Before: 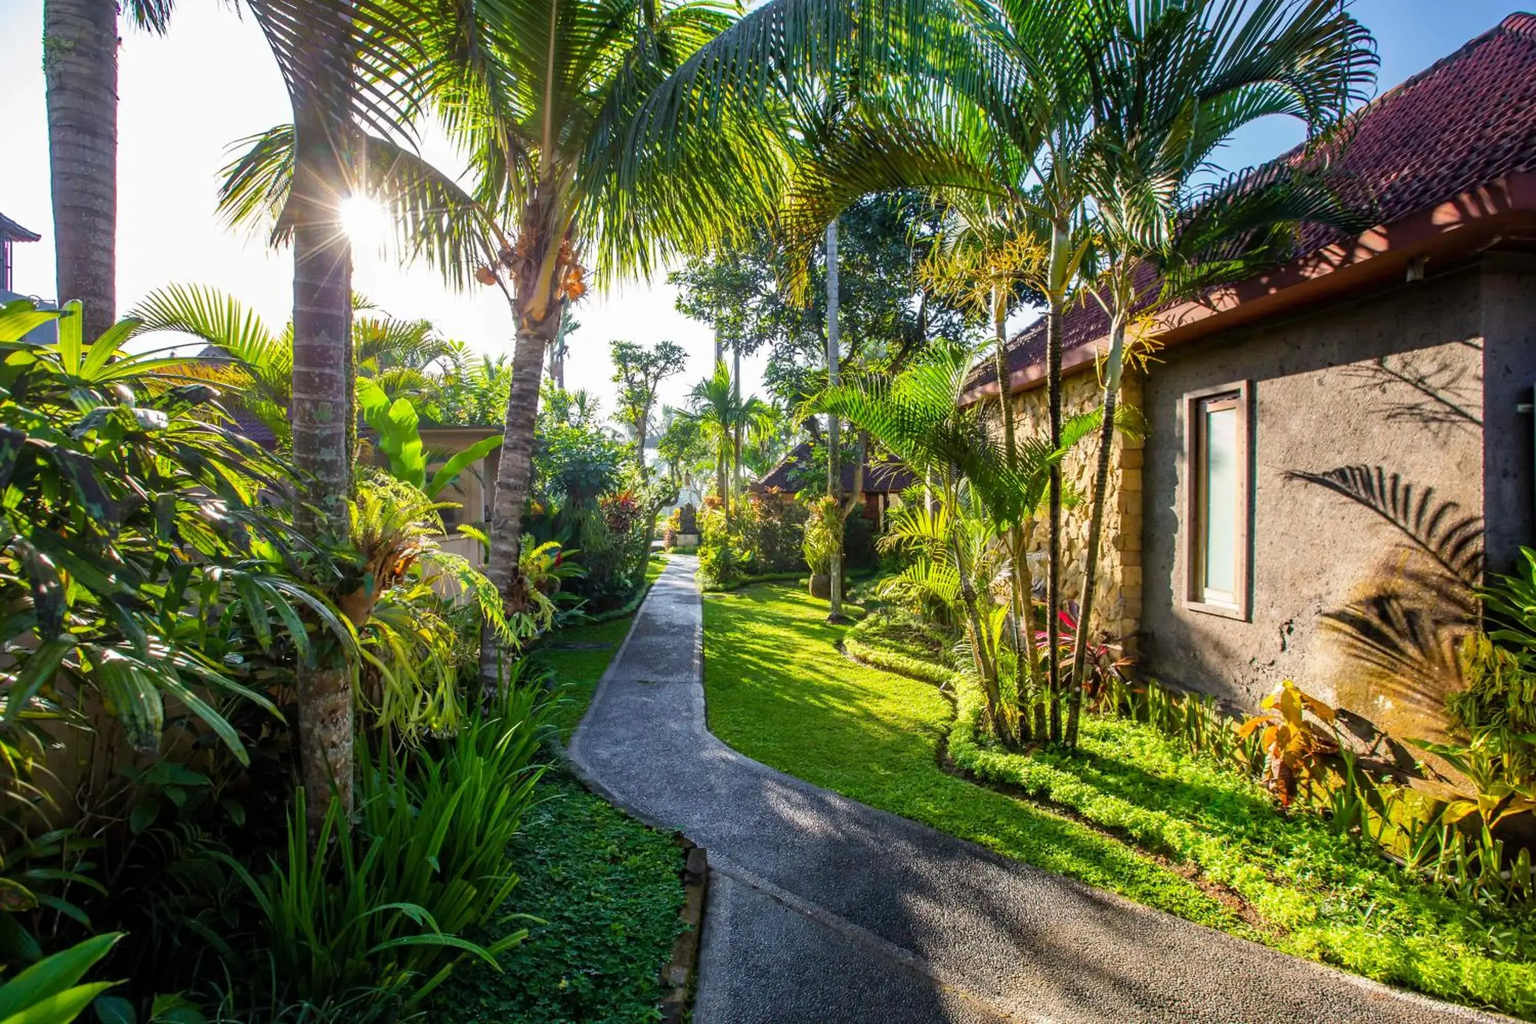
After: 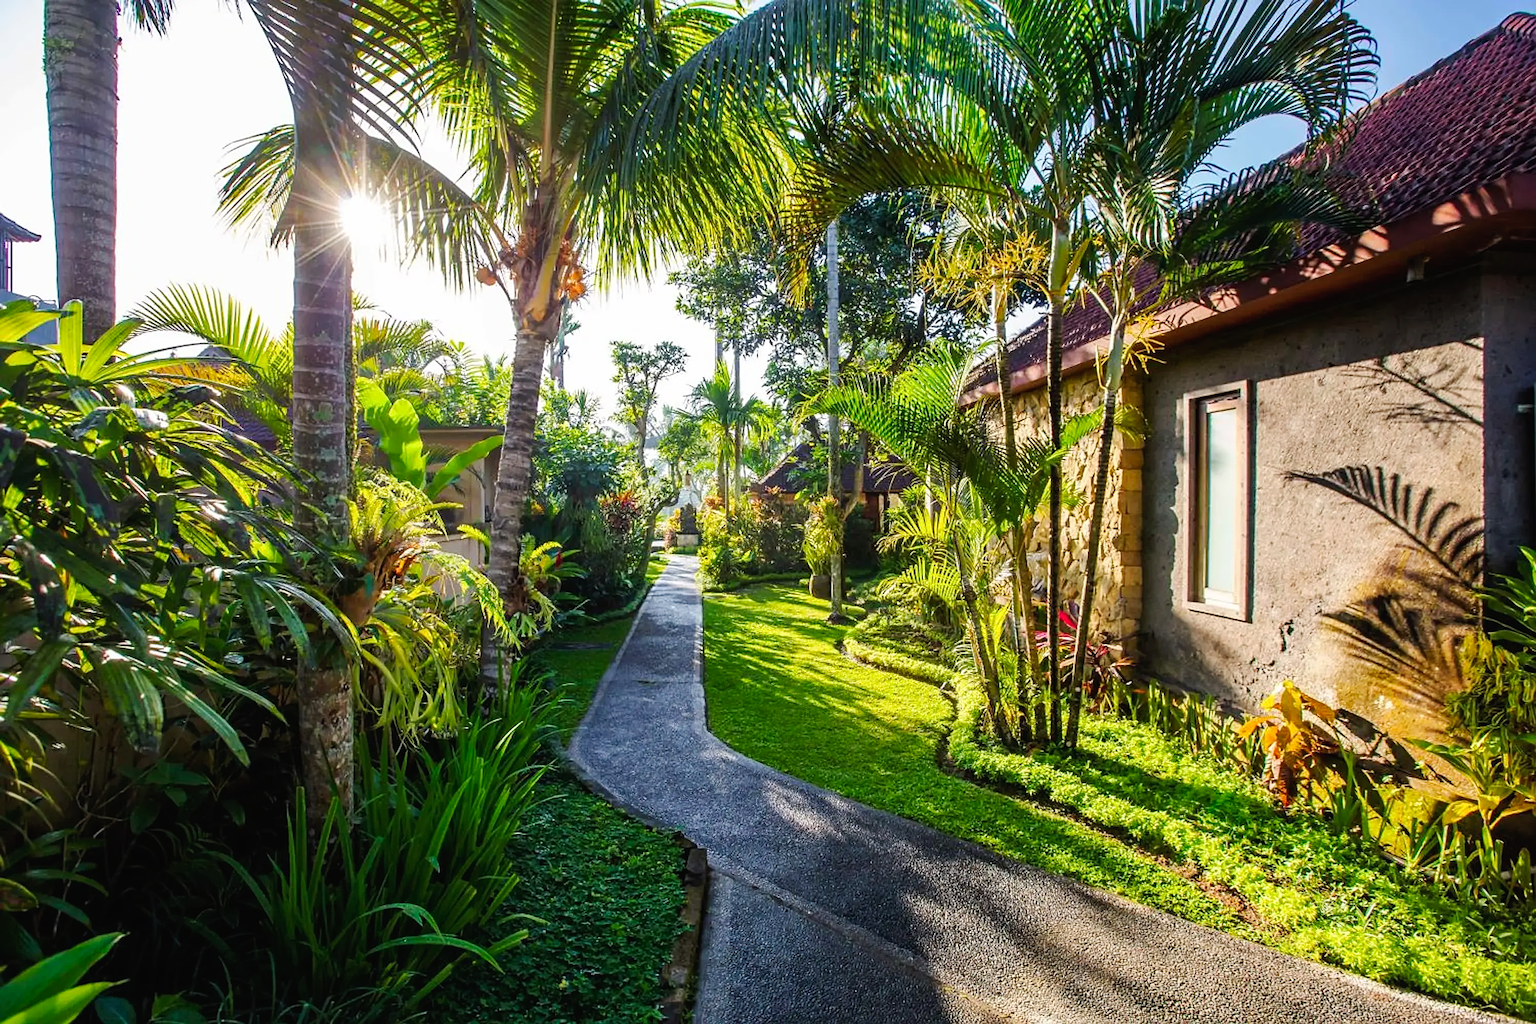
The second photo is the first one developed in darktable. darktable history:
sharpen: on, module defaults
tone curve: curves: ch0 [(0, 0.015) (0.037, 0.032) (0.131, 0.113) (0.275, 0.26) (0.497, 0.531) (0.617, 0.663) (0.704, 0.748) (0.813, 0.842) (0.911, 0.931) (0.997, 1)]; ch1 [(0, 0) (0.301, 0.3) (0.444, 0.438) (0.493, 0.494) (0.501, 0.499) (0.534, 0.543) (0.582, 0.605) (0.658, 0.687) (0.746, 0.79) (1, 1)]; ch2 [(0, 0) (0.246, 0.234) (0.36, 0.356) (0.415, 0.426) (0.476, 0.492) (0.502, 0.499) (0.525, 0.513) (0.533, 0.534) (0.586, 0.598) (0.634, 0.643) (0.706, 0.717) (0.853, 0.83) (1, 0.951)], preserve colors none
